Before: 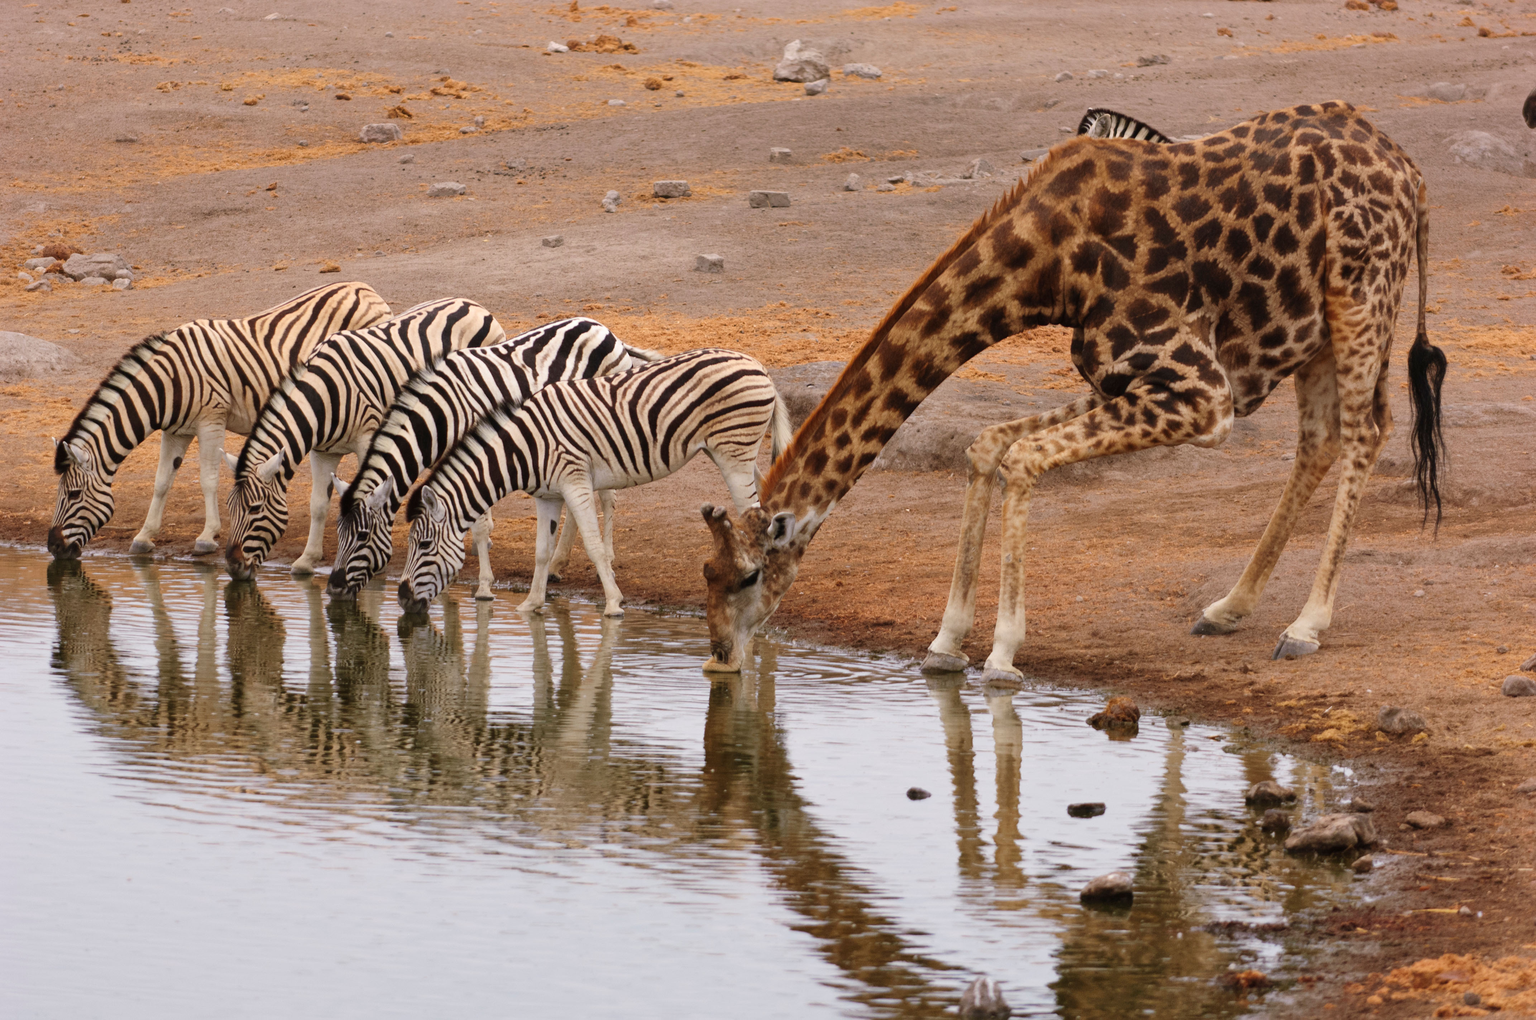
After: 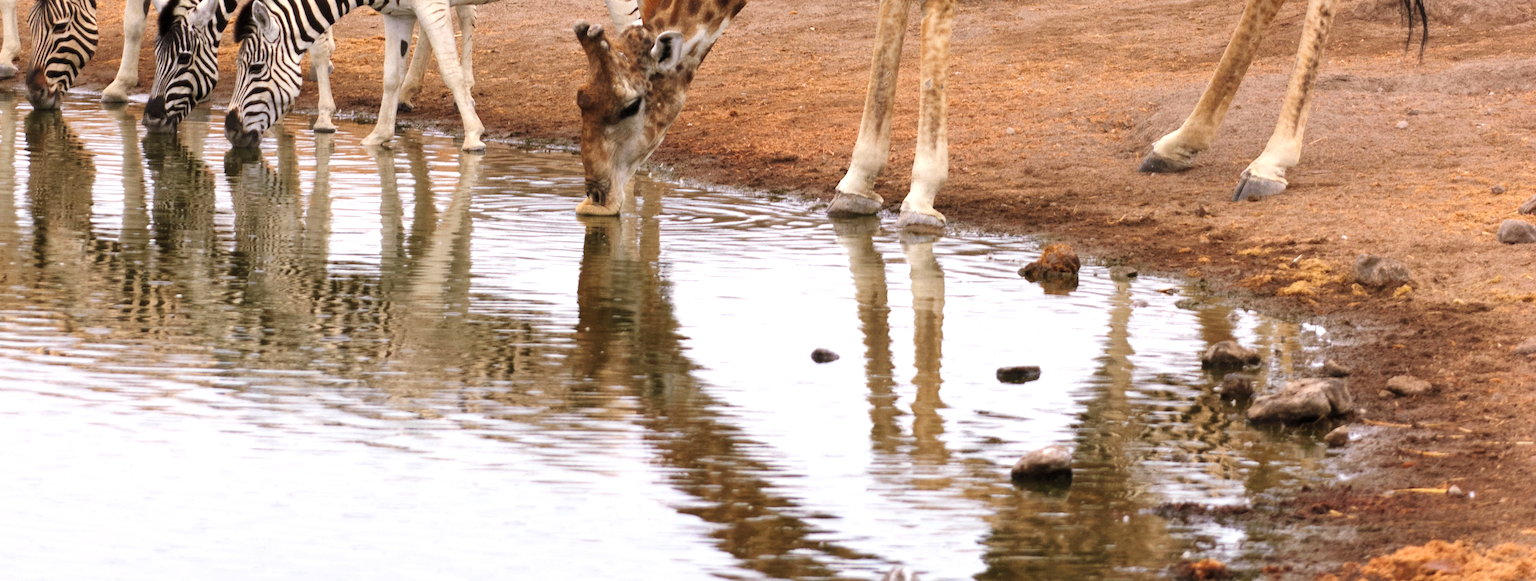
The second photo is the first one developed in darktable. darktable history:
exposure: exposure 0.61 EV, compensate highlight preservation false
levels: levels [0.026, 0.507, 0.987]
crop and rotate: left 13.231%, top 47.602%, bottom 2.947%
